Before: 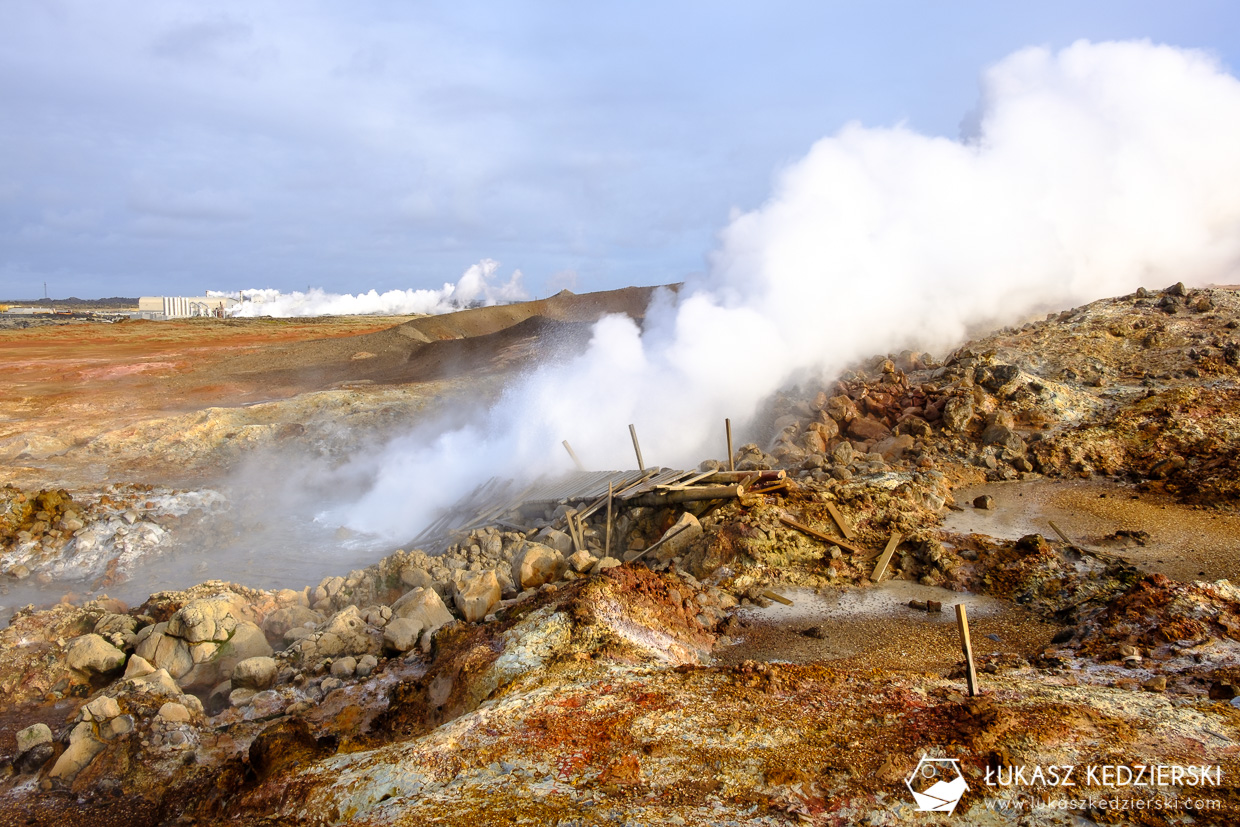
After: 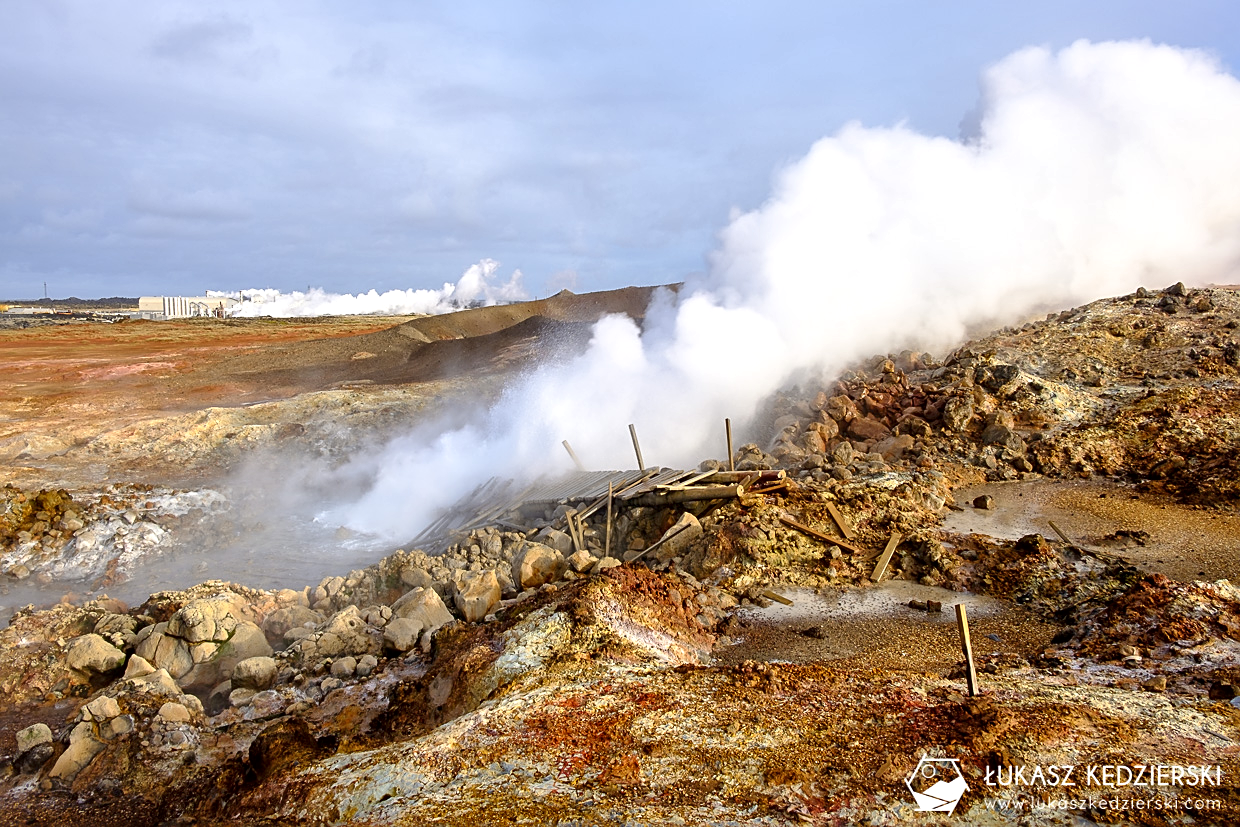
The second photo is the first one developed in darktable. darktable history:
tone equalizer: on, module defaults
sharpen: on, module defaults
local contrast: mode bilateral grid, contrast 21, coarseness 49, detail 130%, midtone range 0.2
